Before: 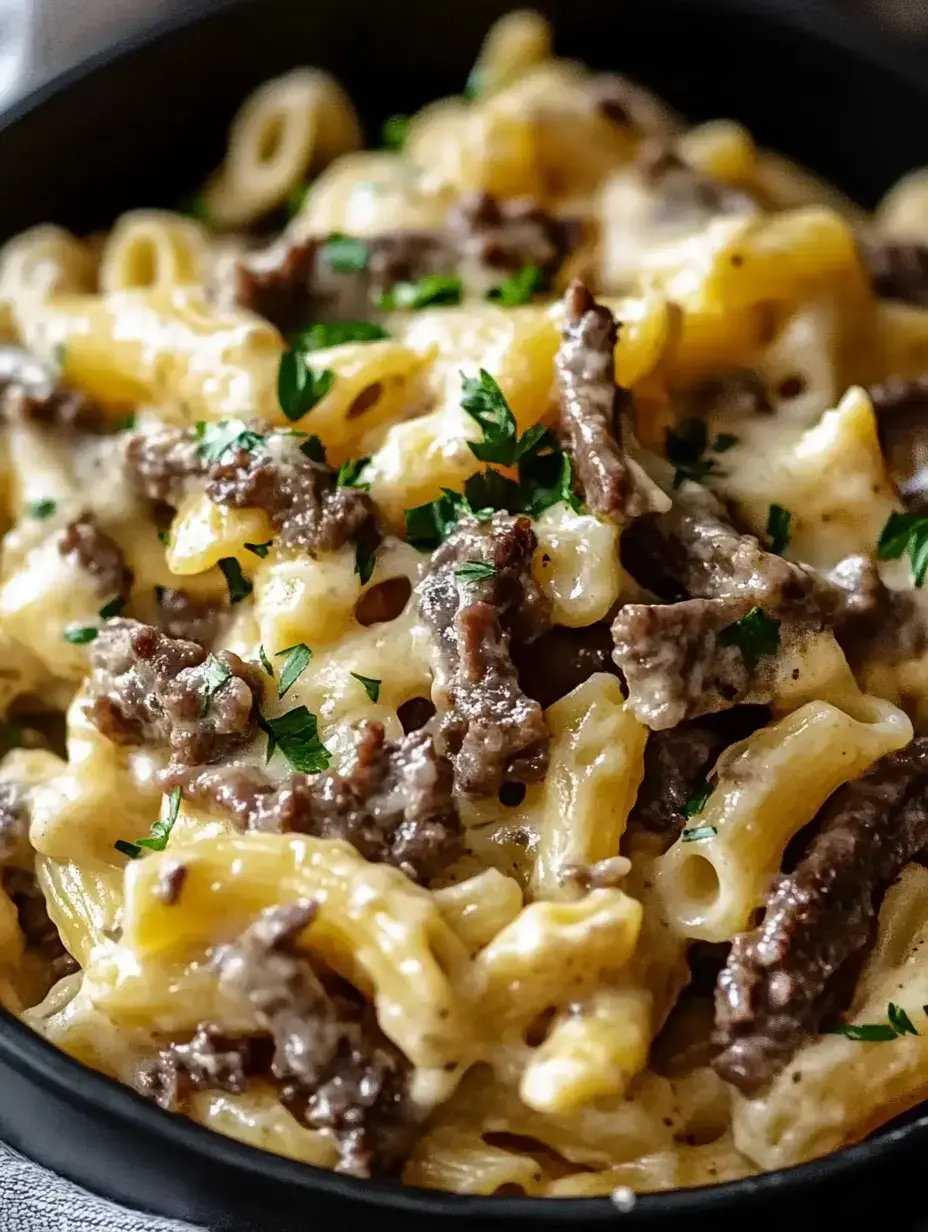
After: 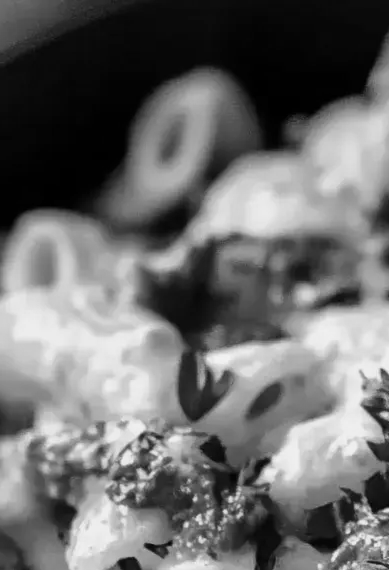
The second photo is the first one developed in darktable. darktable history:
crop and rotate: left 10.817%, top 0.062%, right 47.194%, bottom 53.626%
monochrome: a -92.57, b 58.91
